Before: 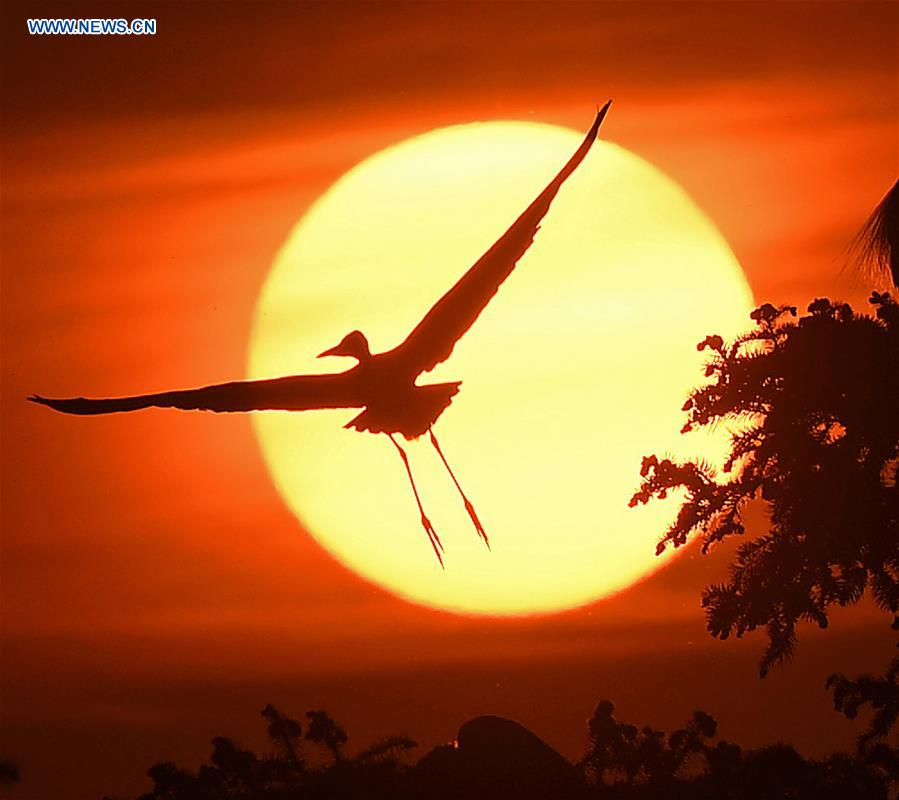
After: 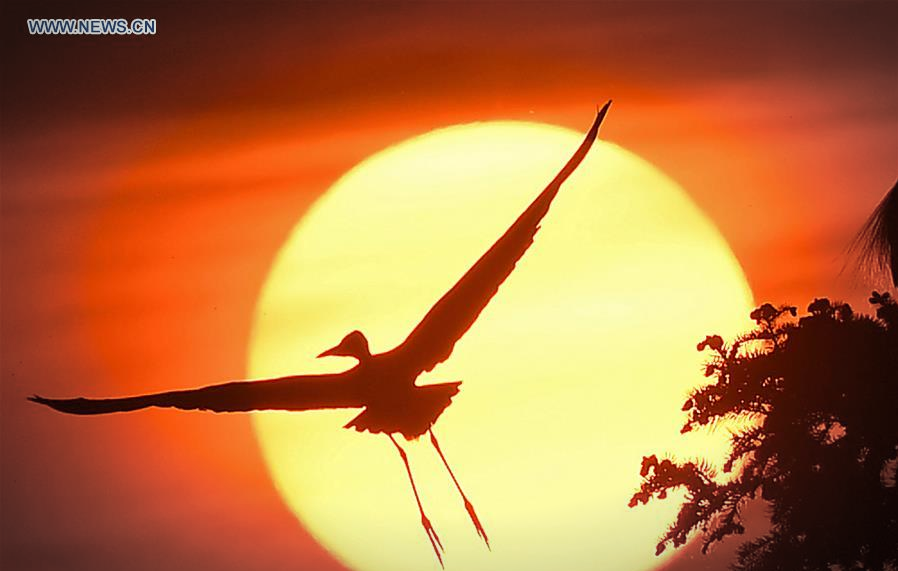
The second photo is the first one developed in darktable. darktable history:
crop: bottom 28.576%
vignetting: automatic ratio true
